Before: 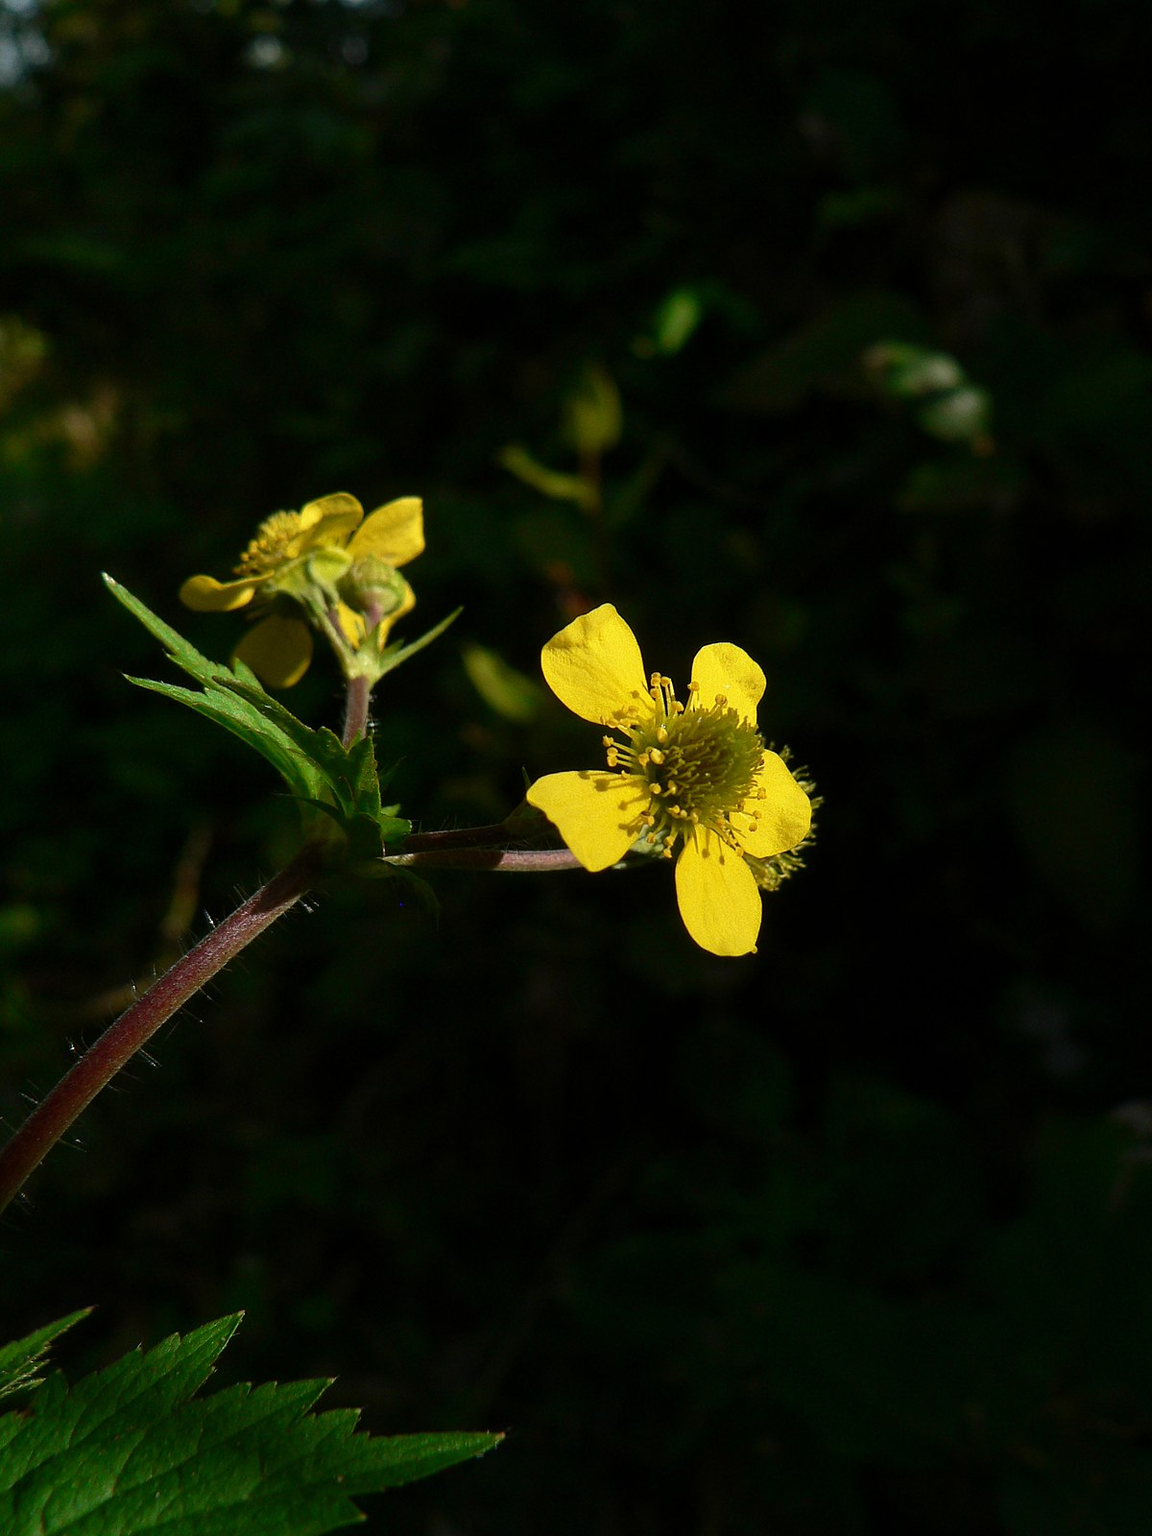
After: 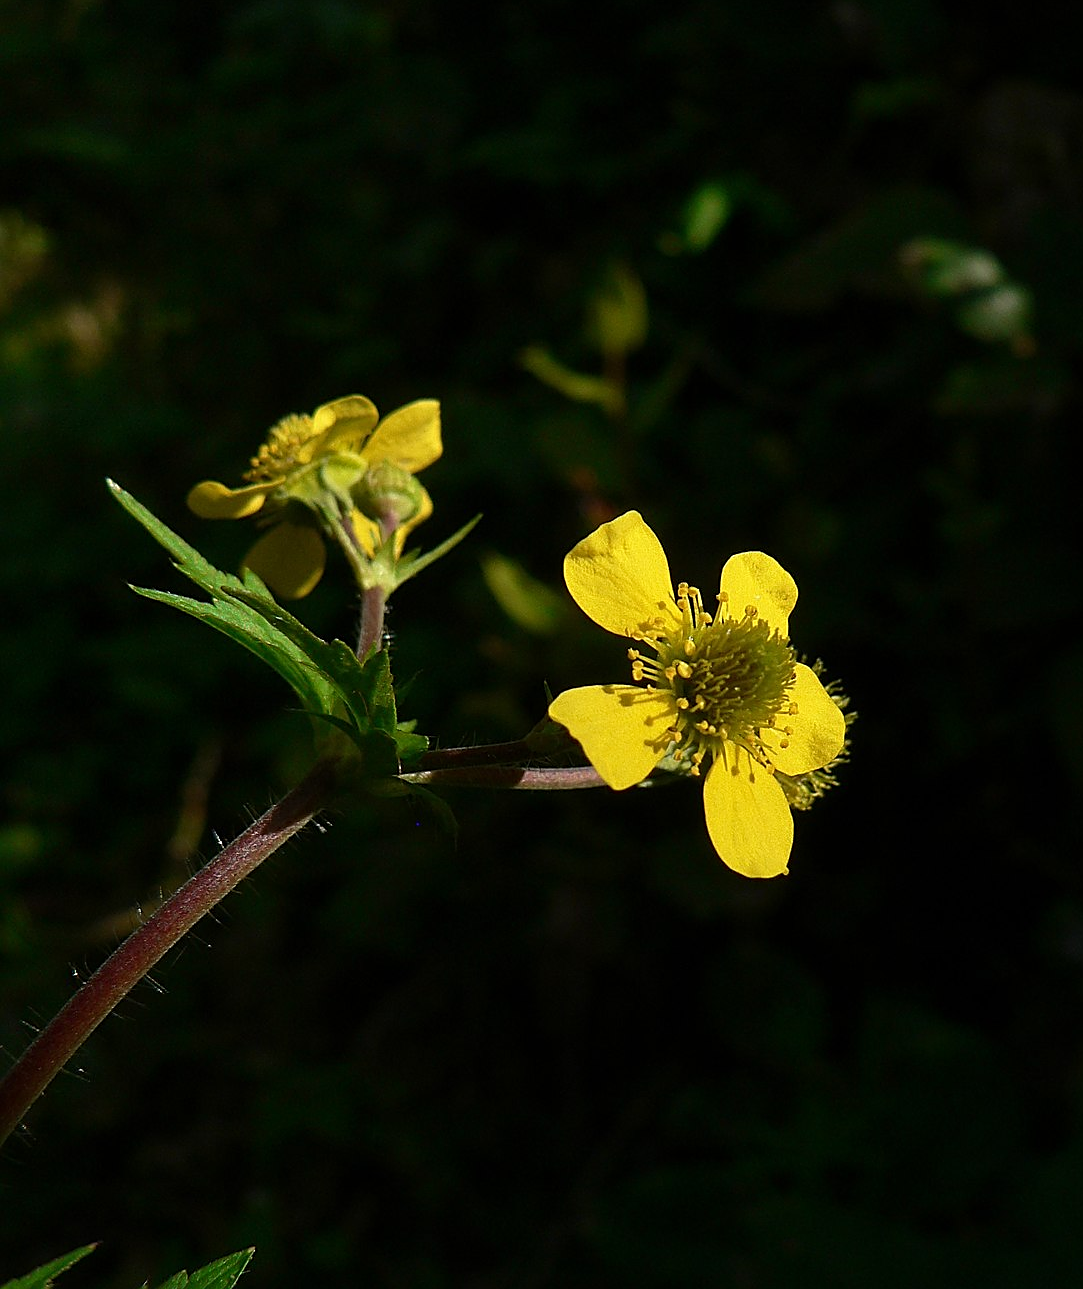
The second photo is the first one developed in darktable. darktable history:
crop: top 7.416%, right 9.726%, bottom 11.997%
sharpen: on, module defaults
